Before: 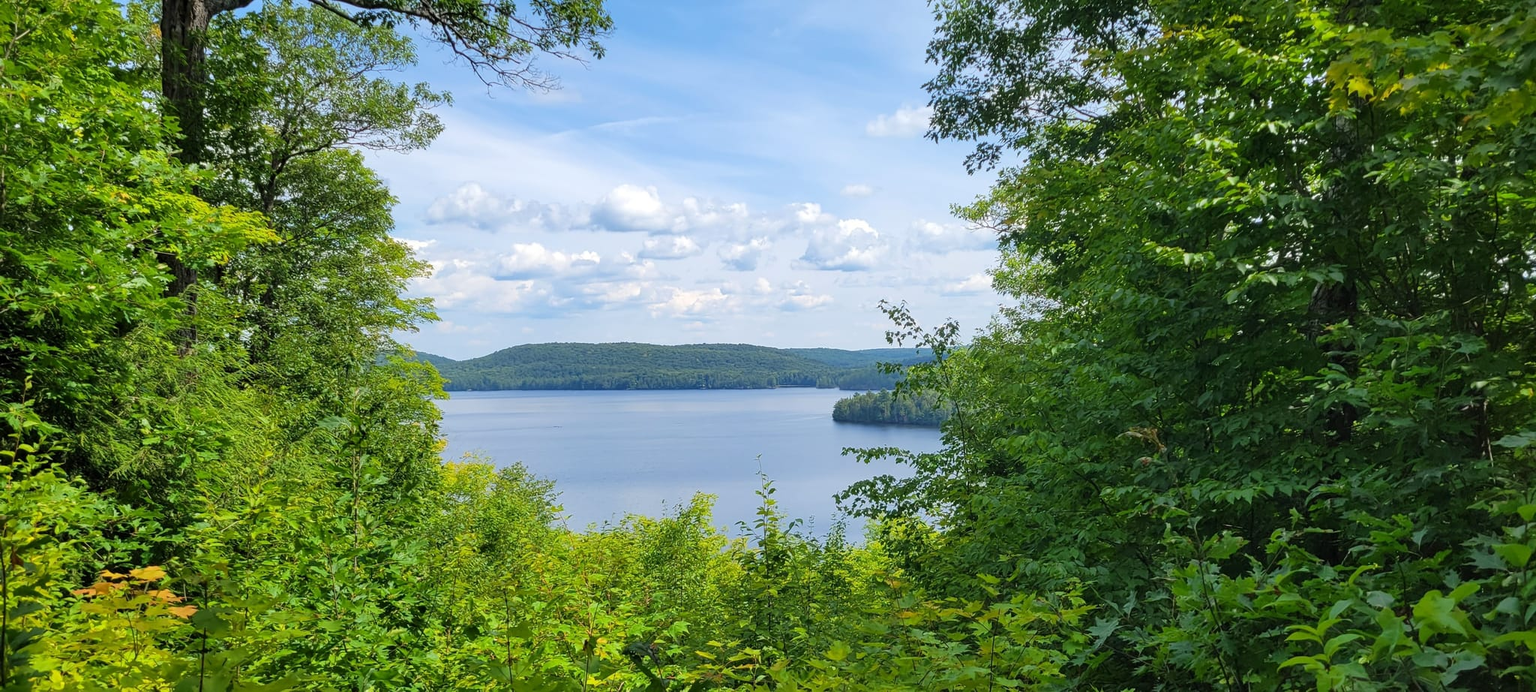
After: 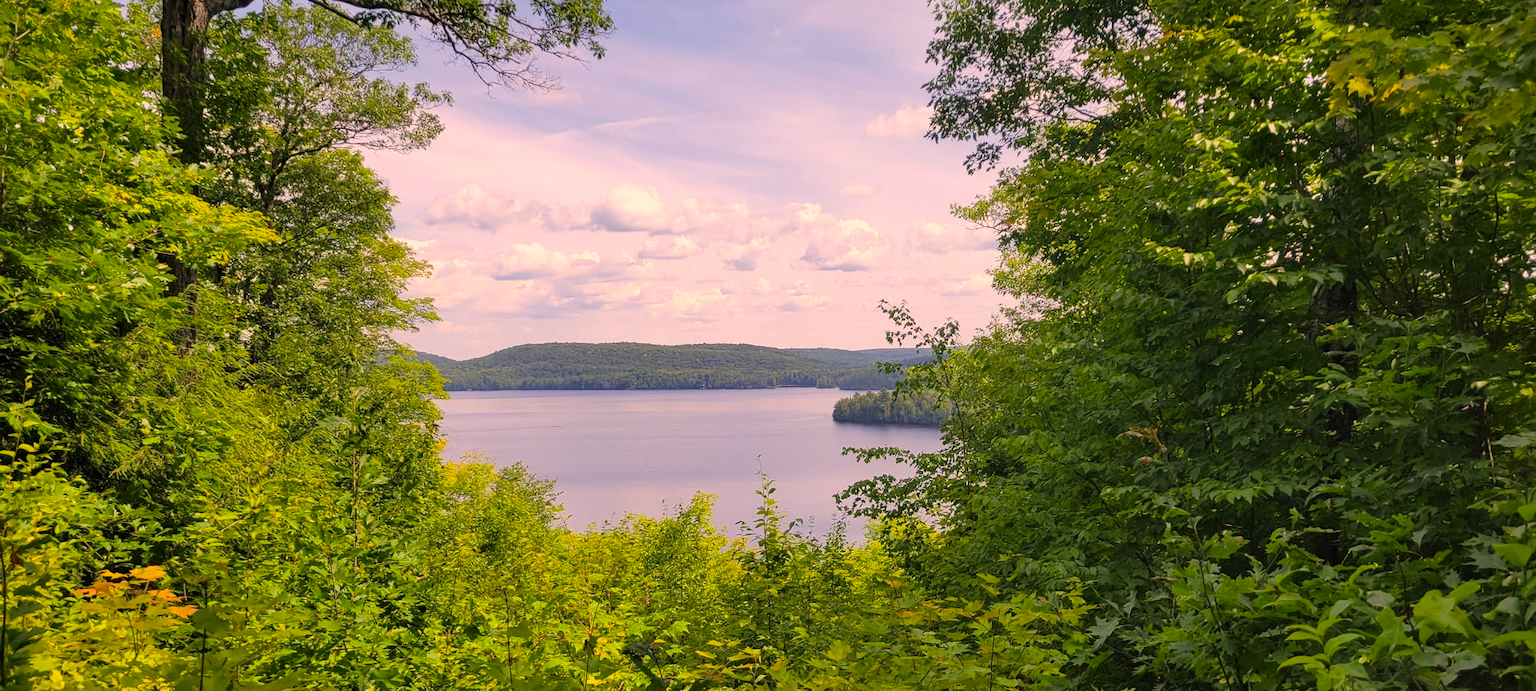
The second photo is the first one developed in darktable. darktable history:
color correction: highlights a* 22.07, highlights b* 22.47
